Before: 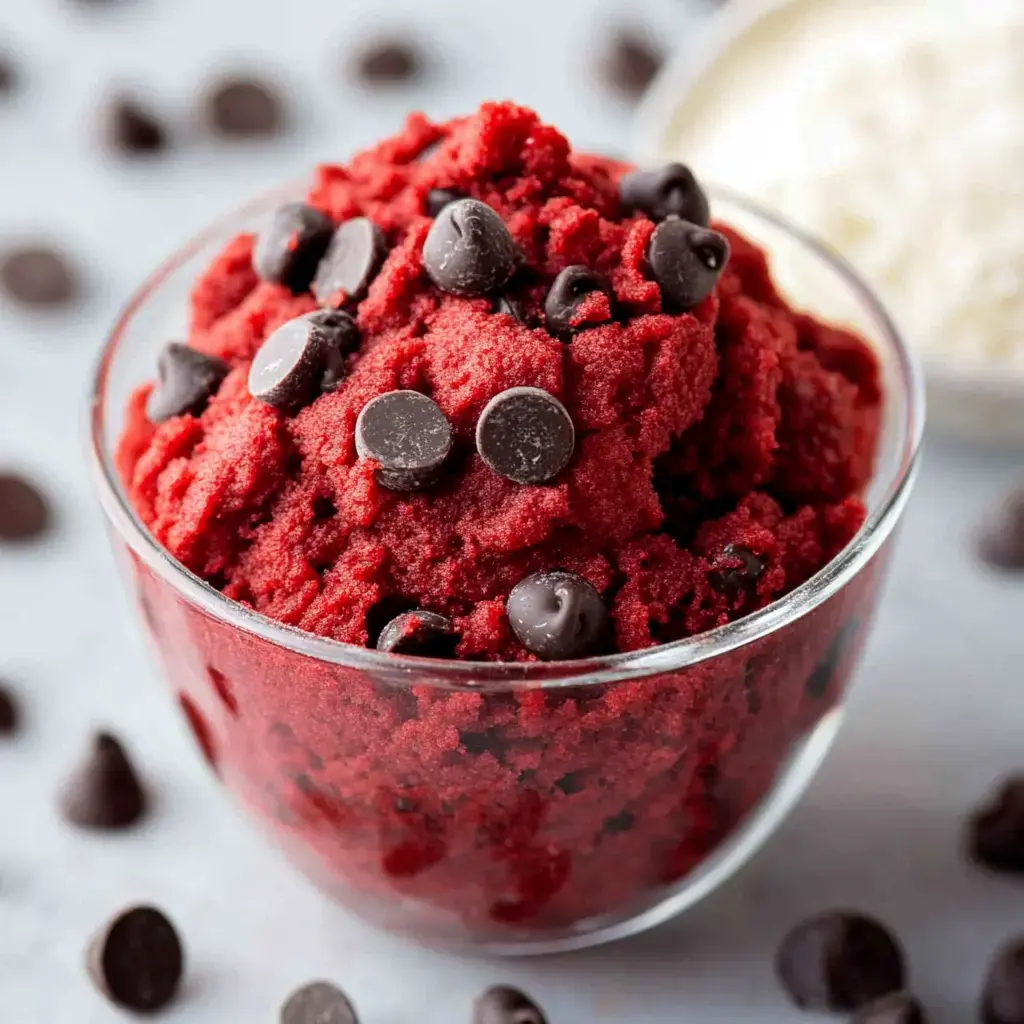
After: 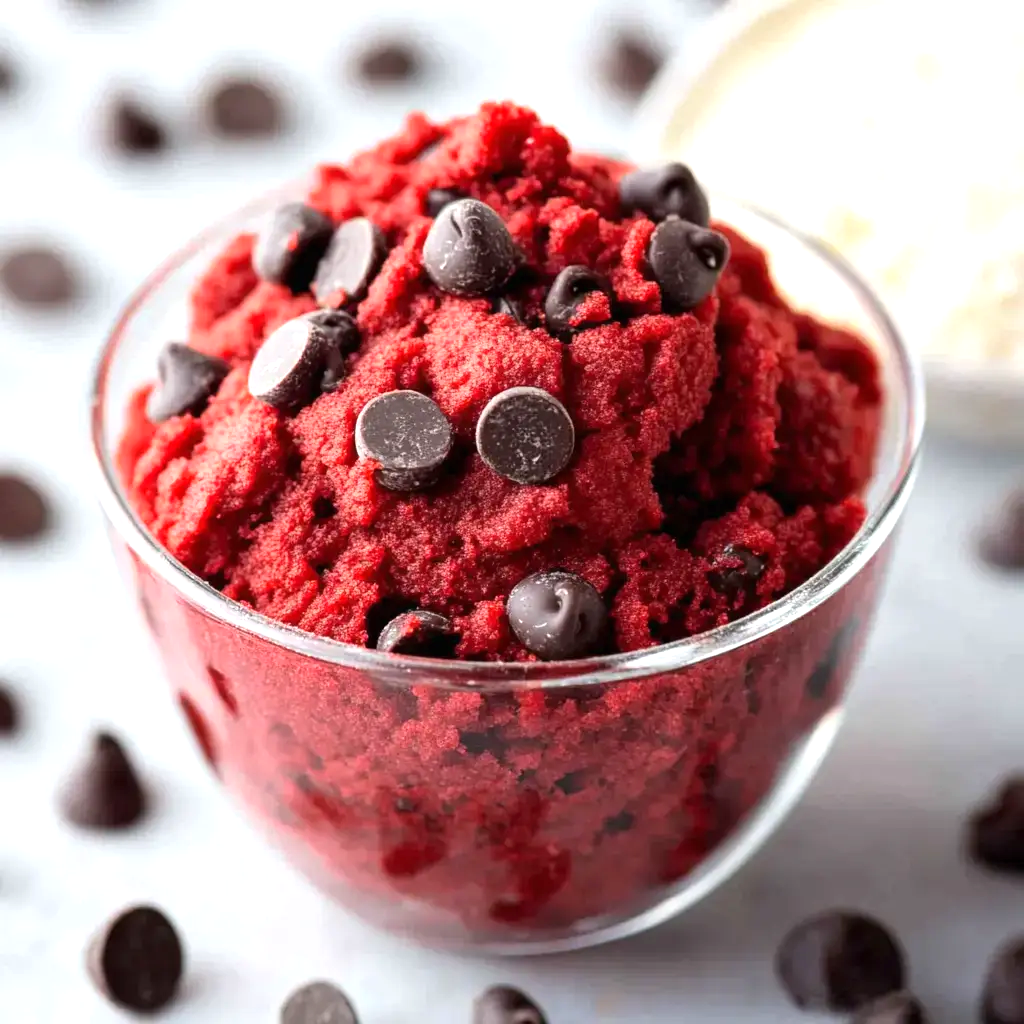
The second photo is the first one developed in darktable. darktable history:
white balance: emerald 1
exposure: black level correction 0, exposure 0.5 EV, compensate highlight preservation false
